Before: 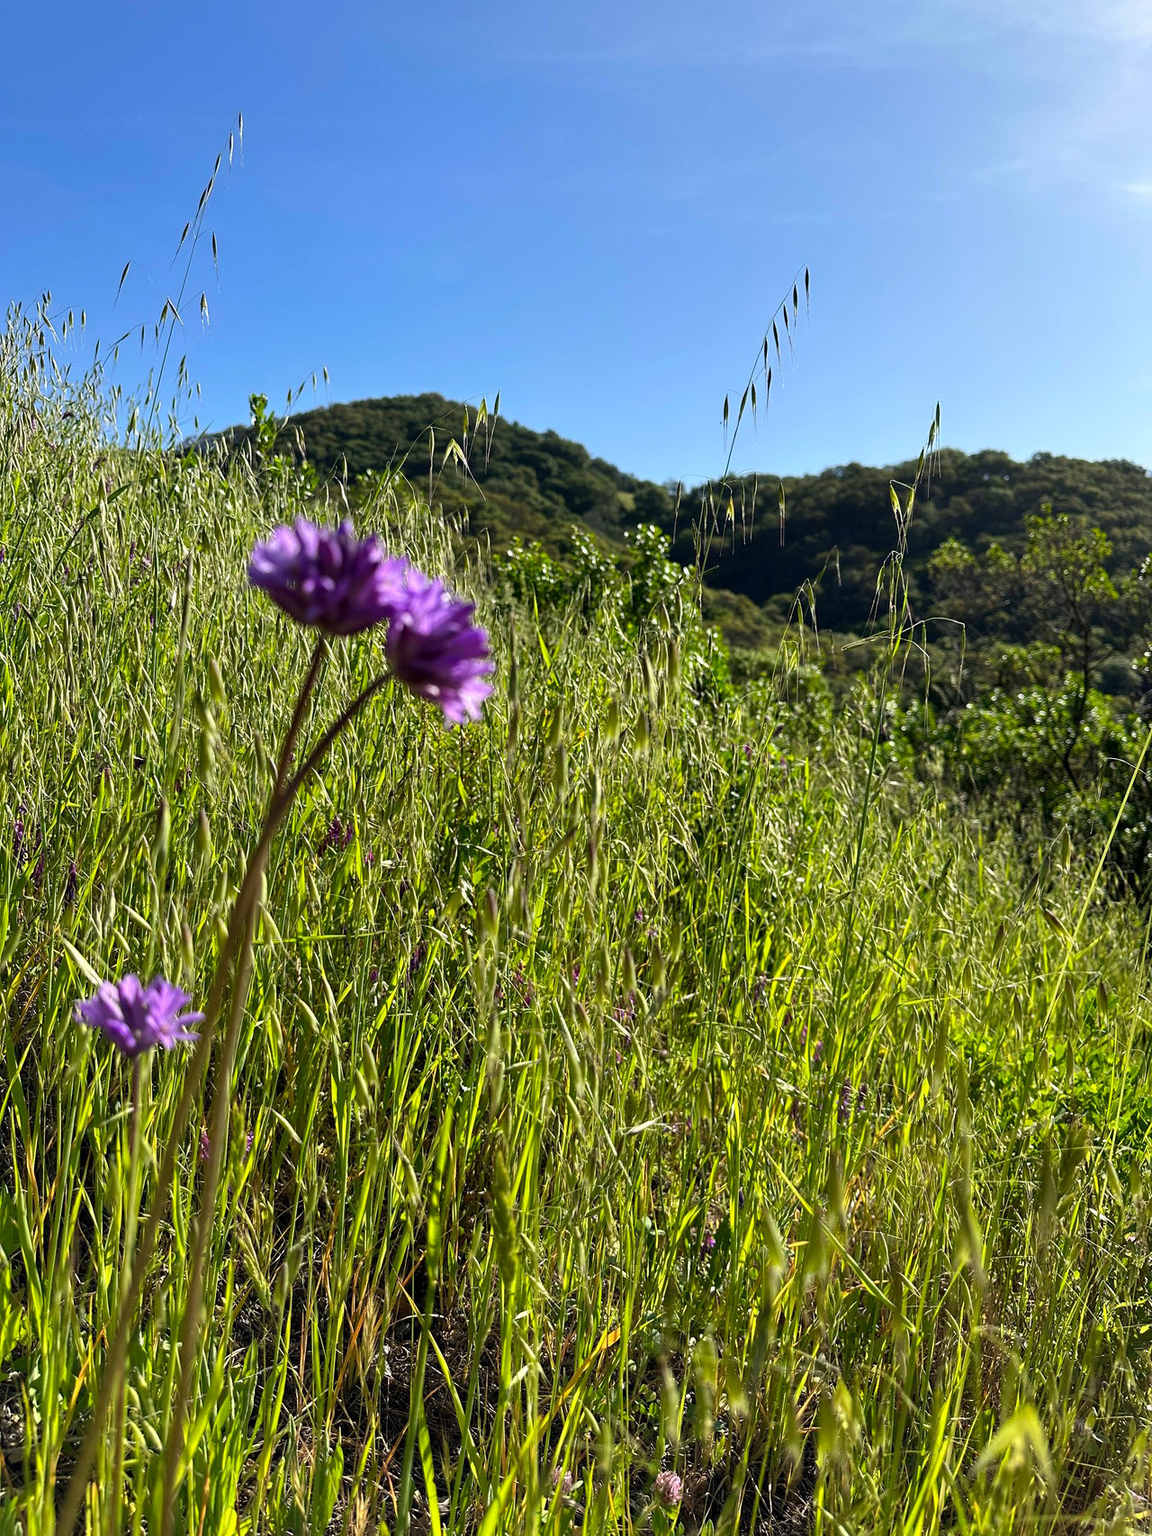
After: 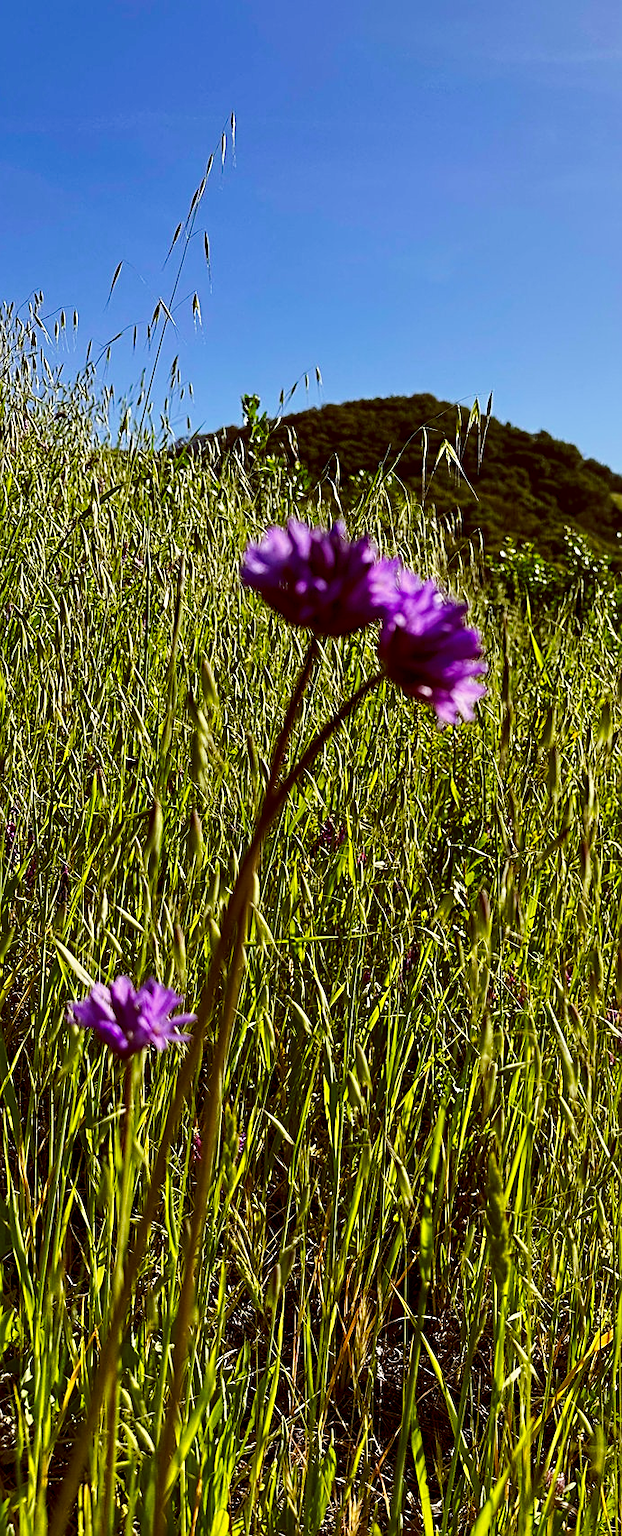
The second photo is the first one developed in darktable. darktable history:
crop: left 0.731%, right 45.233%, bottom 0.08%
sharpen: on, module defaults
color balance rgb: global offset › chroma 0.4%, global offset › hue 32.78°, perceptual saturation grading › global saturation 0.873%, global vibrance 14.586%
contrast brightness saturation: contrast 0.068, brightness -0.127, saturation 0.063
tone curve: curves: ch0 [(0, 0) (0.068, 0.031) (0.175, 0.132) (0.337, 0.304) (0.498, 0.511) (0.748, 0.762) (0.993, 0.954)]; ch1 [(0, 0) (0.294, 0.184) (0.359, 0.34) (0.362, 0.35) (0.43, 0.41) (0.476, 0.457) (0.499, 0.5) (0.529, 0.523) (0.677, 0.762) (1, 1)]; ch2 [(0, 0) (0.431, 0.419) (0.495, 0.502) (0.524, 0.534) (0.557, 0.56) (0.634, 0.654) (0.728, 0.722) (1, 1)], preserve colors none
